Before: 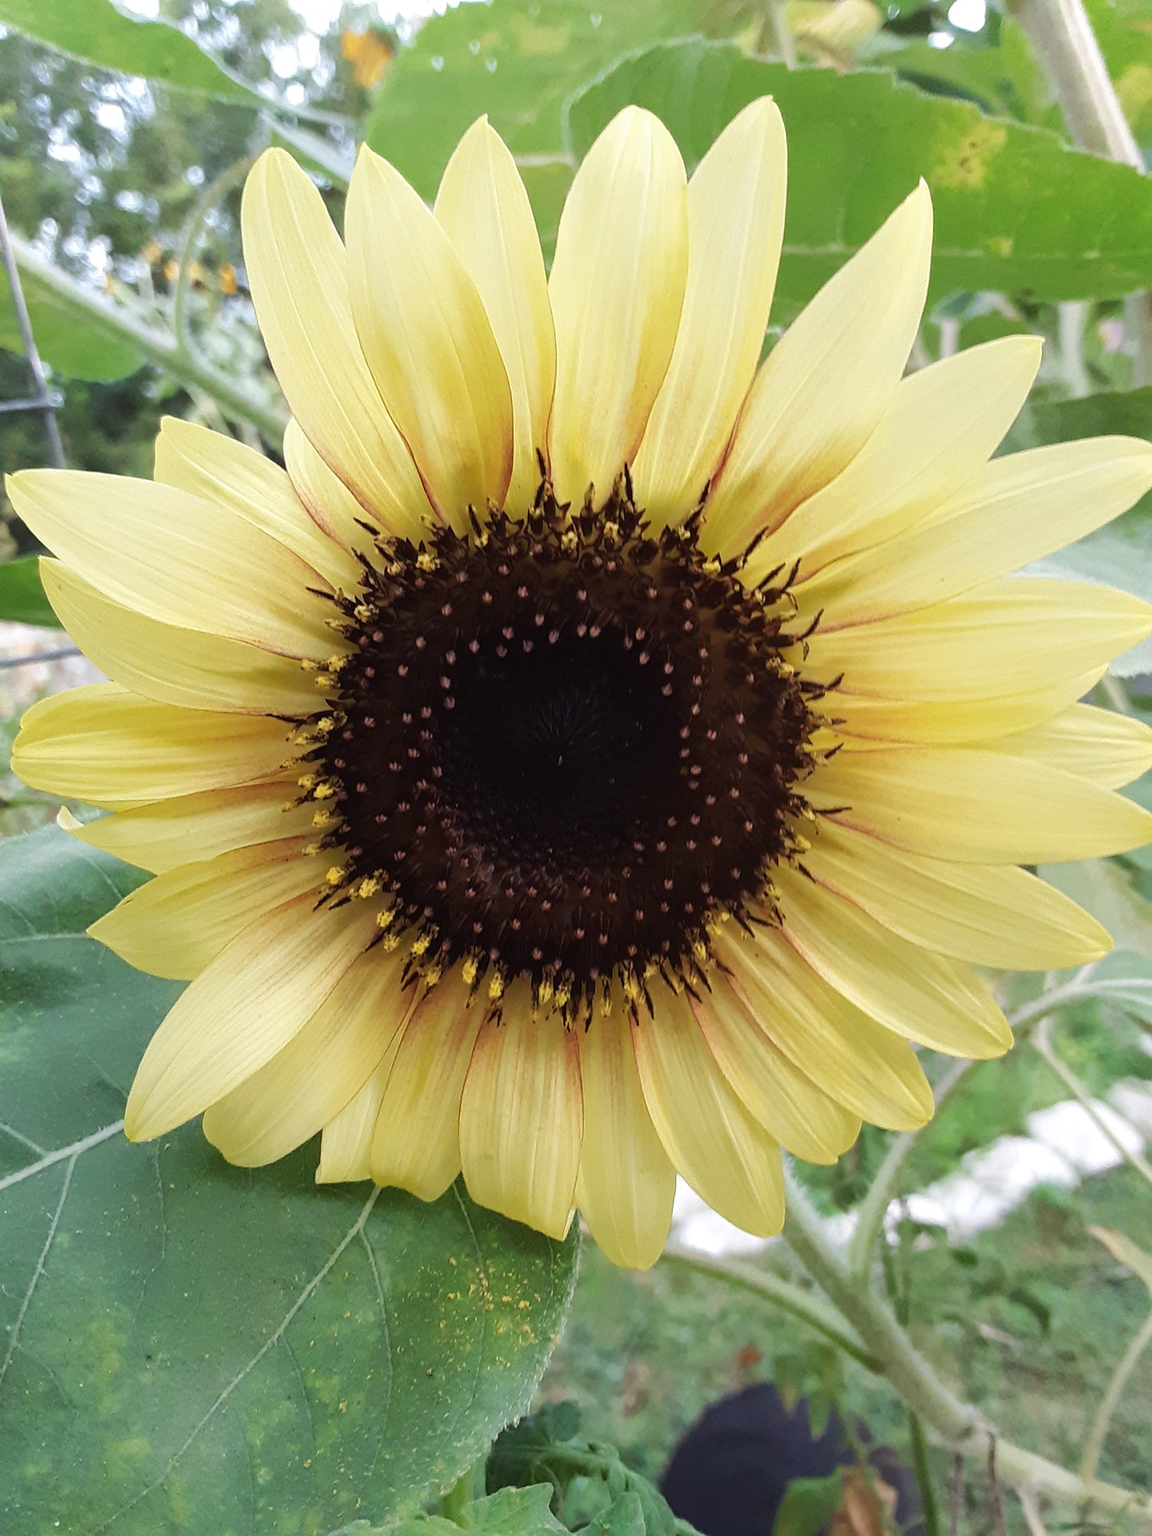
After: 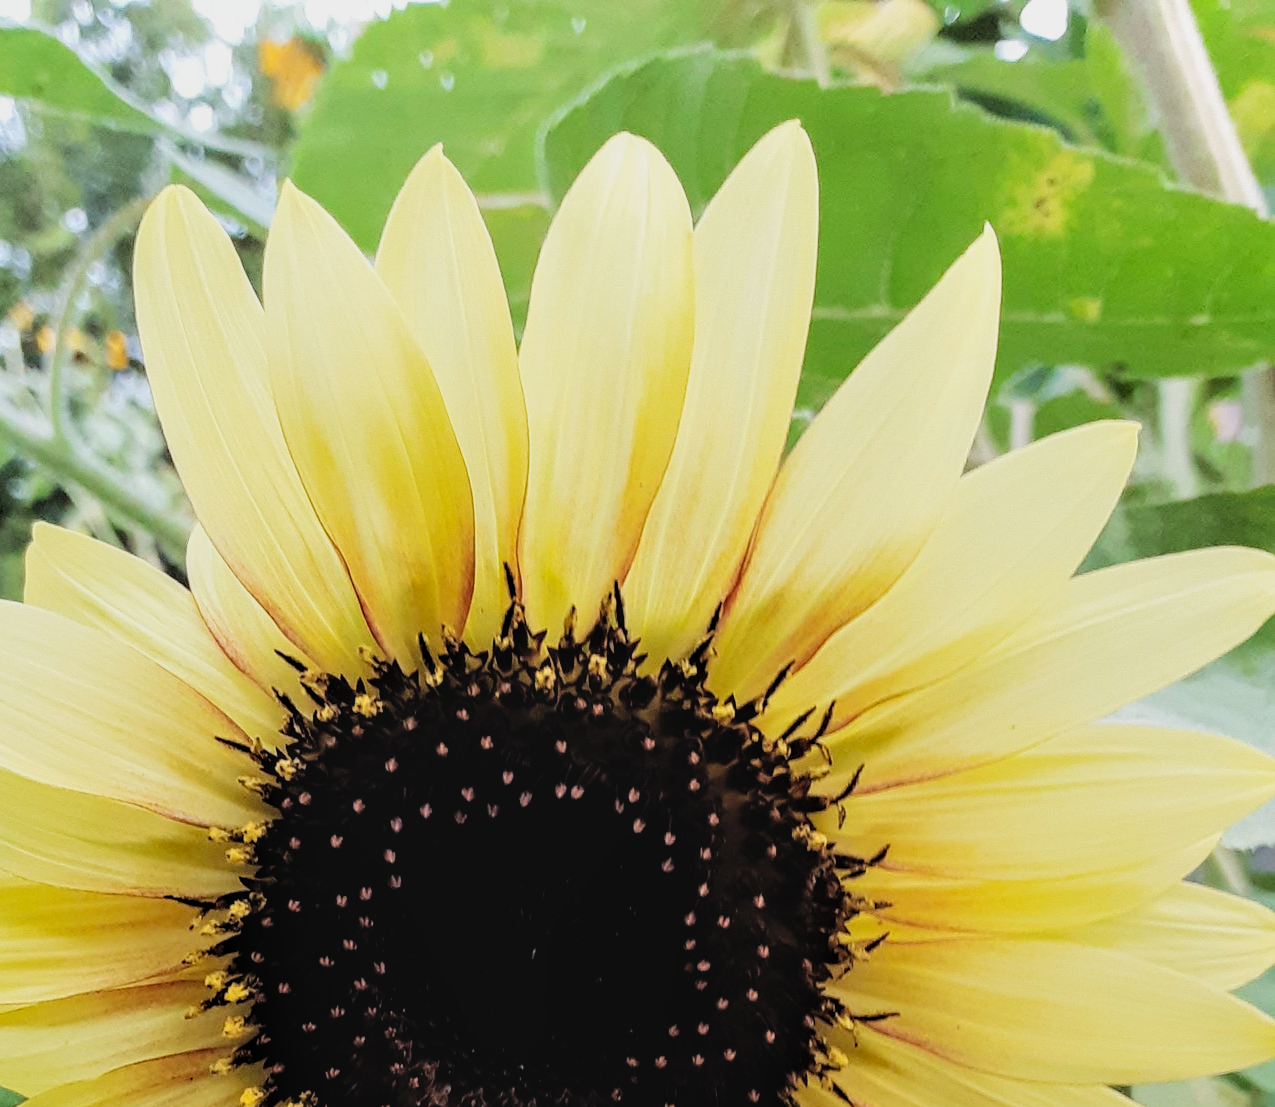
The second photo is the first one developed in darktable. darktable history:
crop and rotate: left 11.736%, bottom 42.547%
contrast brightness saturation: brightness 0.095, saturation 0.193
filmic rgb: black relative exposure -5.06 EV, white relative exposure 3.98 EV, hardness 2.91, contrast 1.297, highlights saturation mix -8.85%, iterations of high-quality reconstruction 0
local contrast: on, module defaults
